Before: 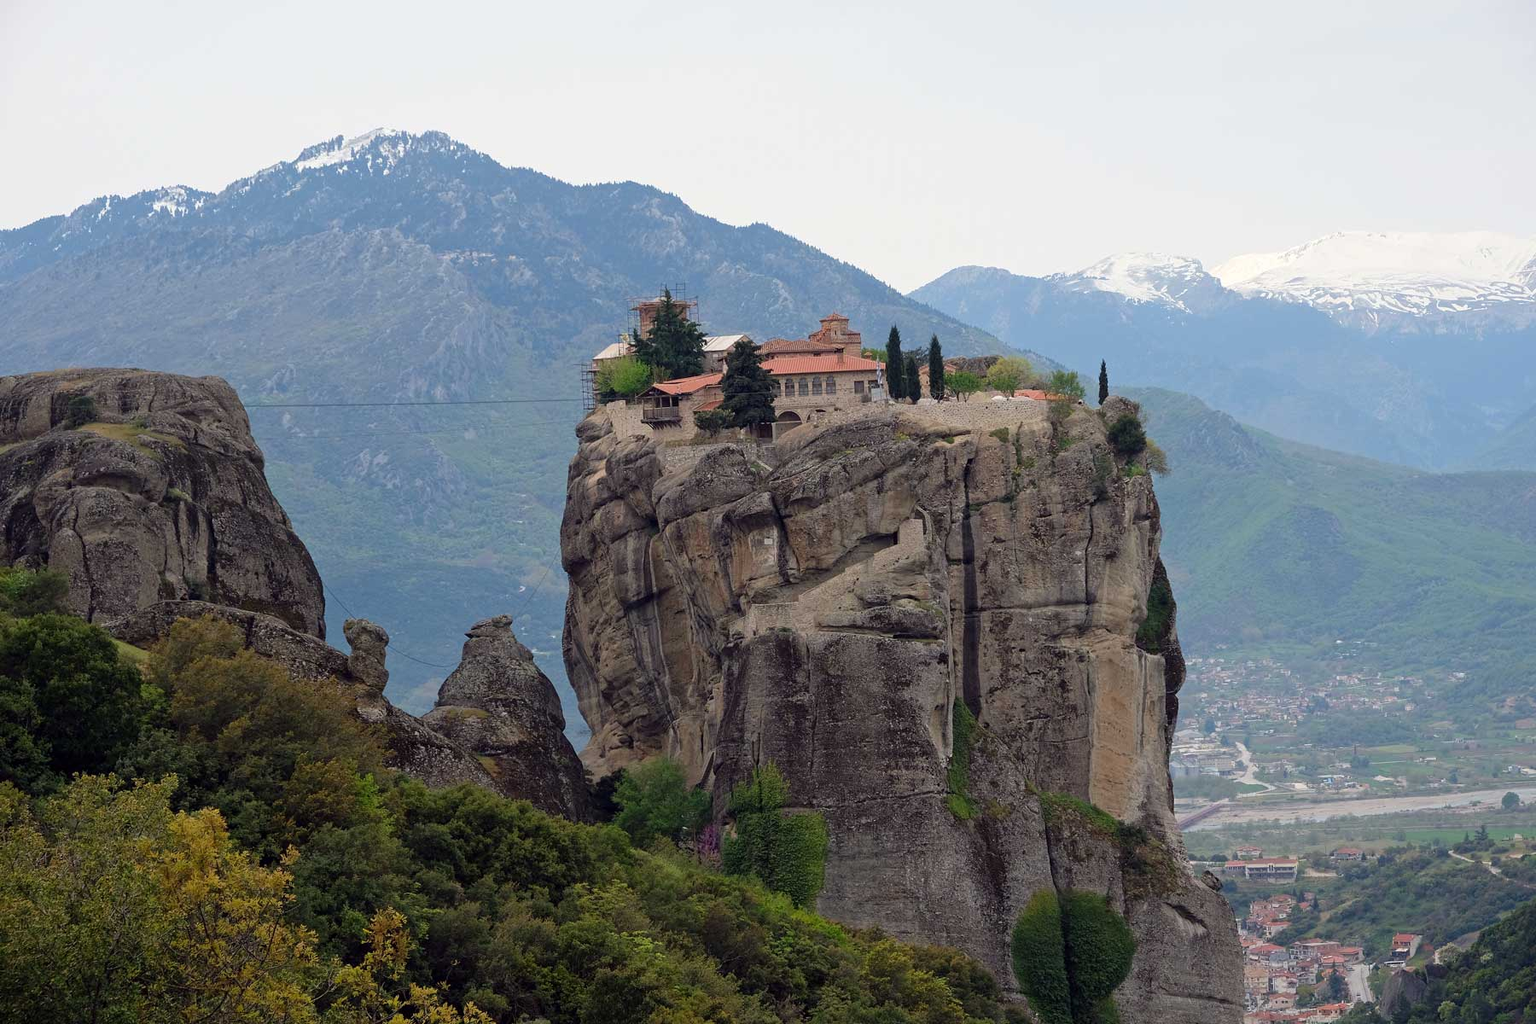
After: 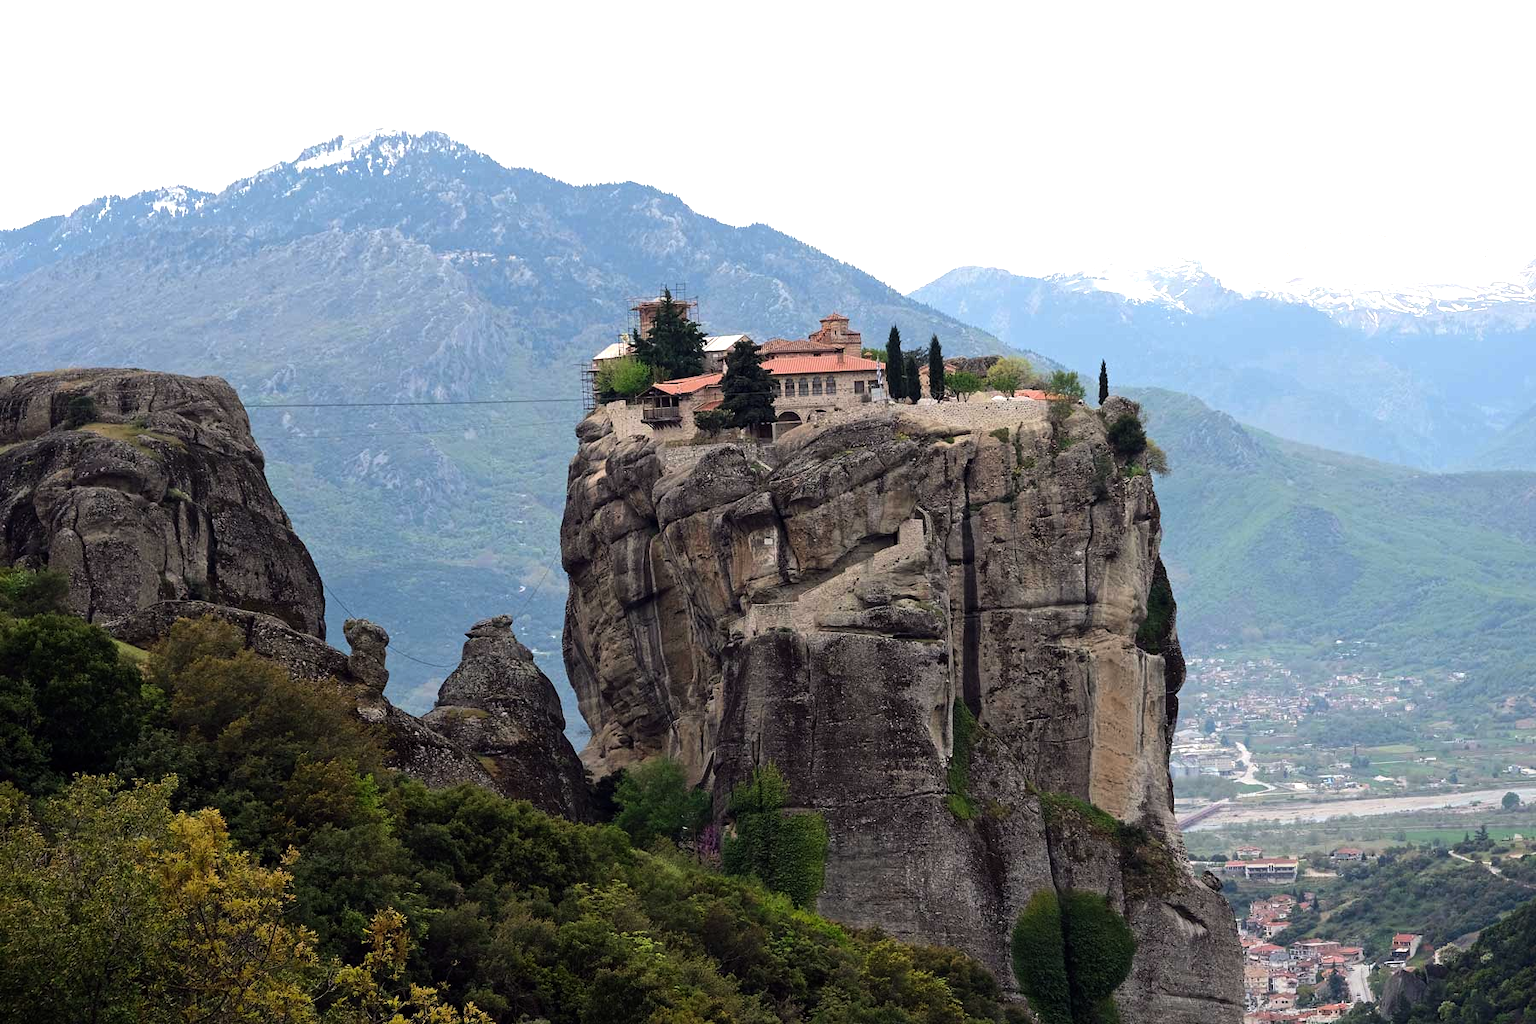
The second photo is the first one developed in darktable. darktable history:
tone equalizer: -8 EV -0.75 EV, -7 EV -0.7 EV, -6 EV -0.6 EV, -5 EV -0.4 EV, -3 EV 0.4 EV, -2 EV 0.6 EV, -1 EV 0.7 EV, +0 EV 0.75 EV, edges refinement/feathering 500, mask exposure compensation -1.57 EV, preserve details no
rgb curve: mode RGB, independent channels
